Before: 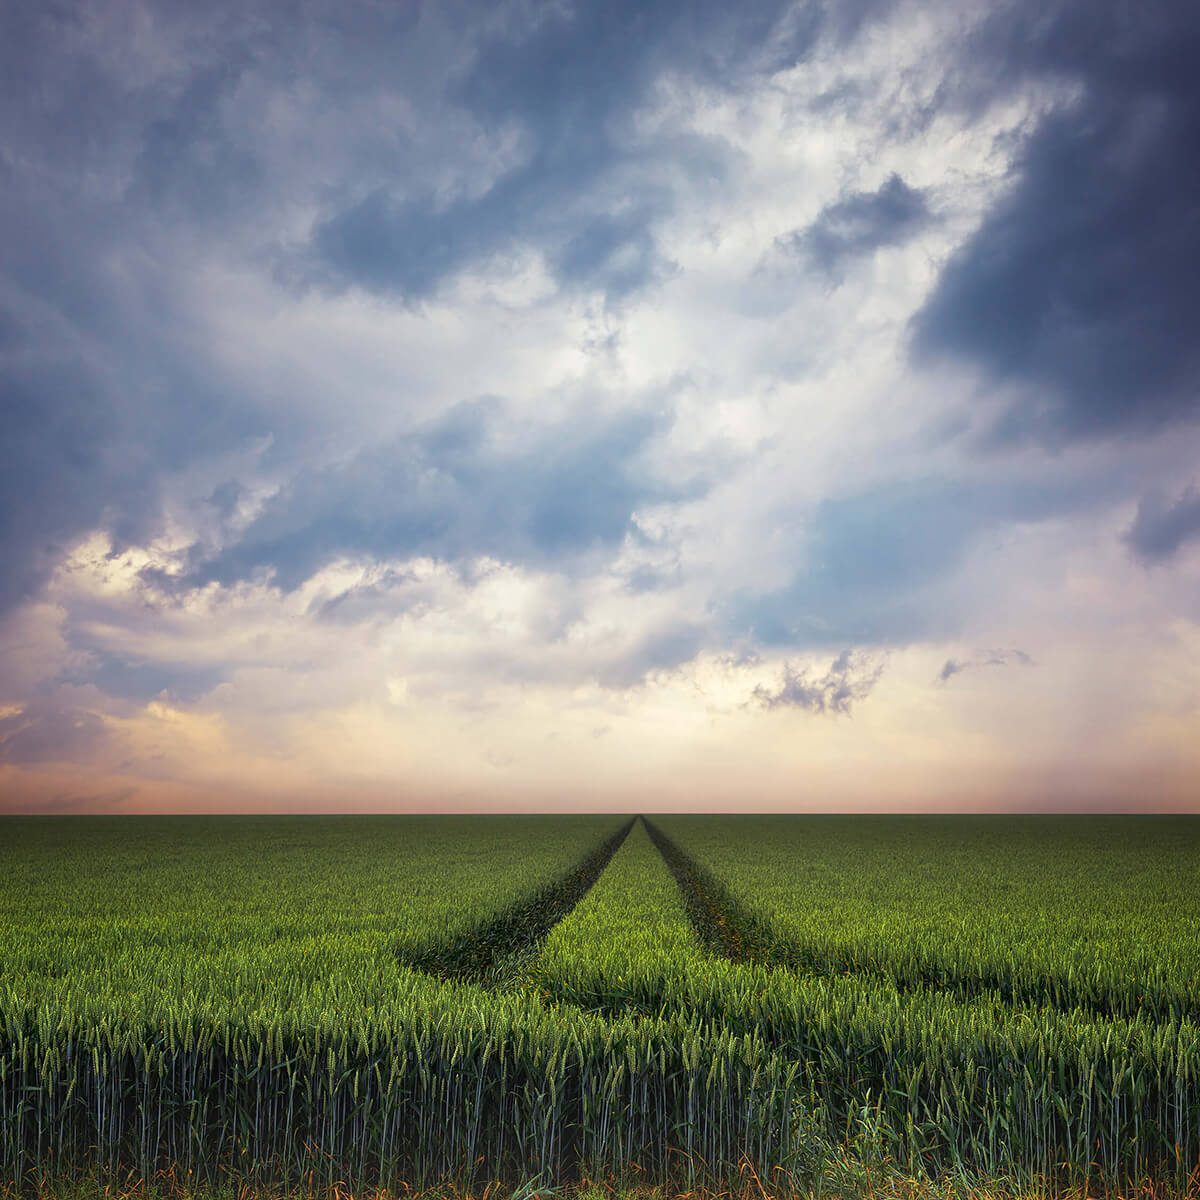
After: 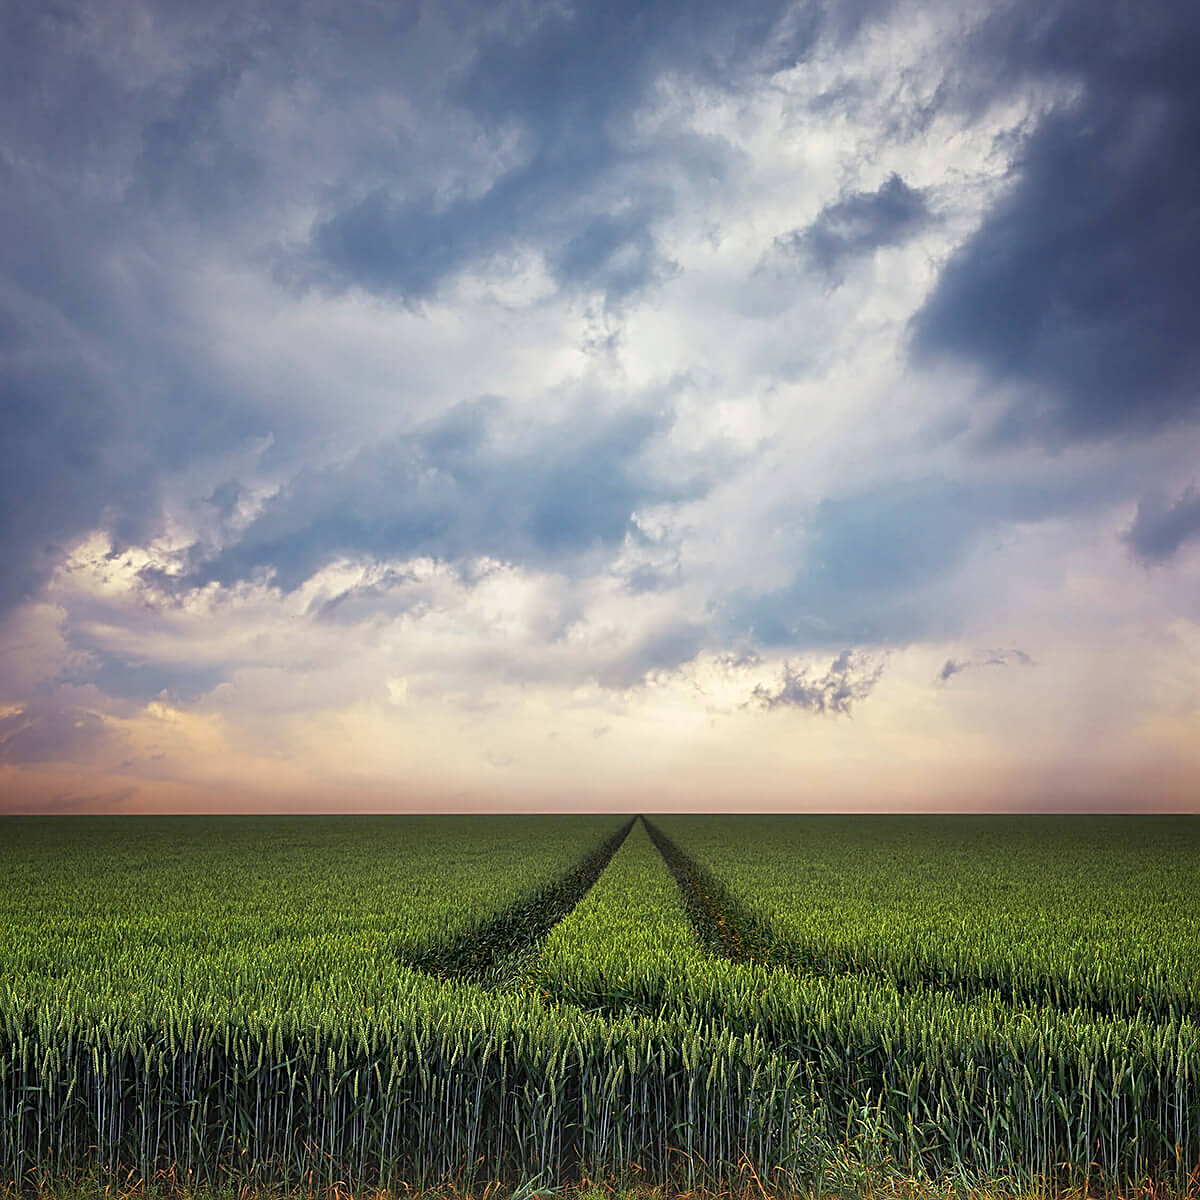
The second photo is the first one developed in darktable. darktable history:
tone equalizer: on, module defaults
shadows and highlights: shadows 29.32, highlights -29.32, low approximation 0.01, soften with gaussian
sharpen: radius 2.584, amount 0.688
